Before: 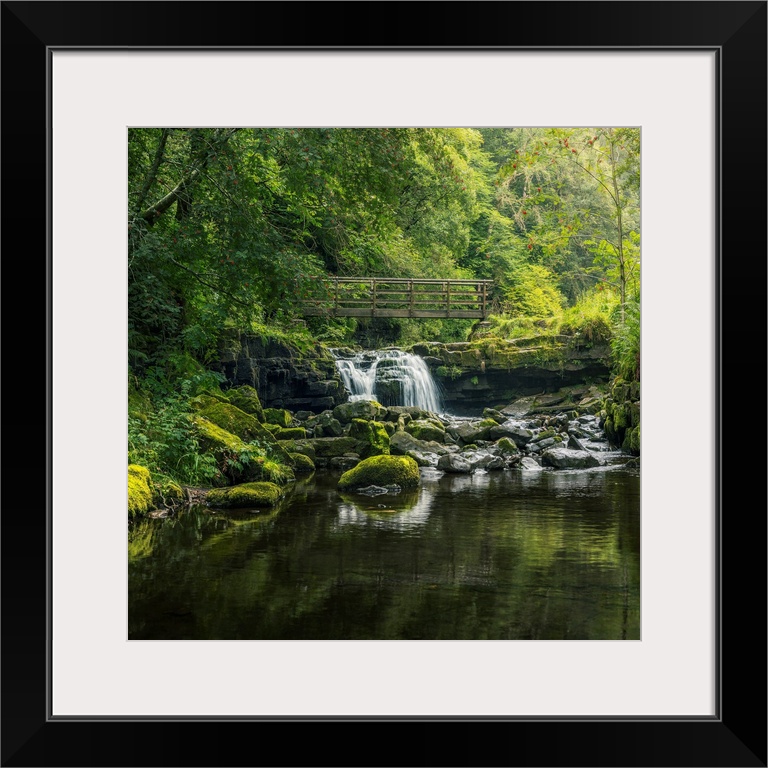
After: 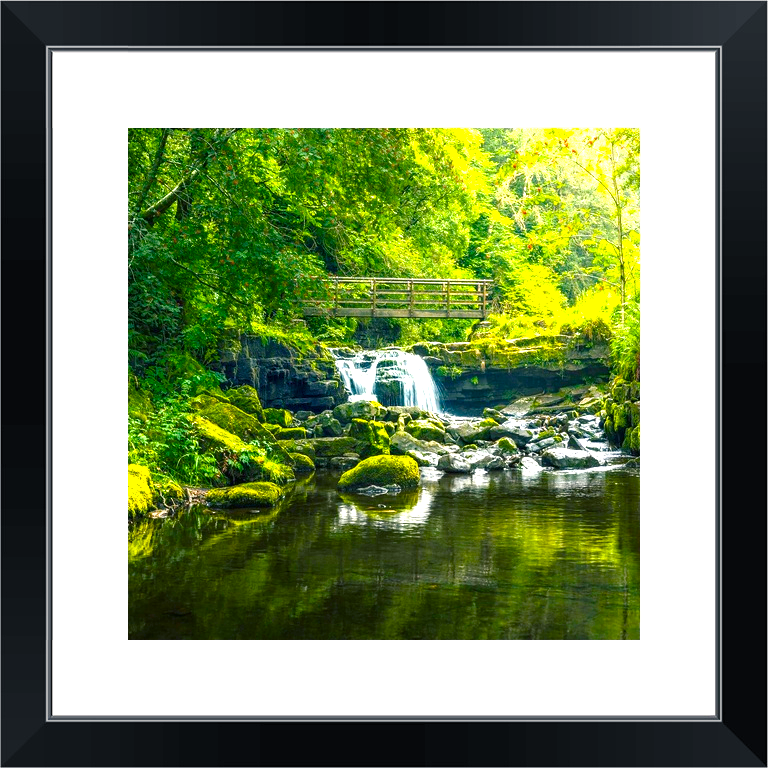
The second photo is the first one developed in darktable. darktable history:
tone equalizer: edges refinement/feathering 500, mask exposure compensation -1.57 EV, preserve details no
exposure: black level correction 0, exposure 0.91 EV, compensate highlight preservation false
color balance rgb: shadows lift › chroma 4.227%, shadows lift › hue 251.61°, linear chroma grading › global chroma 9.99%, perceptual saturation grading › global saturation 45.478%, perceptual saturation grading › highlights -25.275%, perceptual saturation grading › shadows 49.974%, perceptual brilliance grading › global brilliance 18.771%, global vibrance 3.271%
